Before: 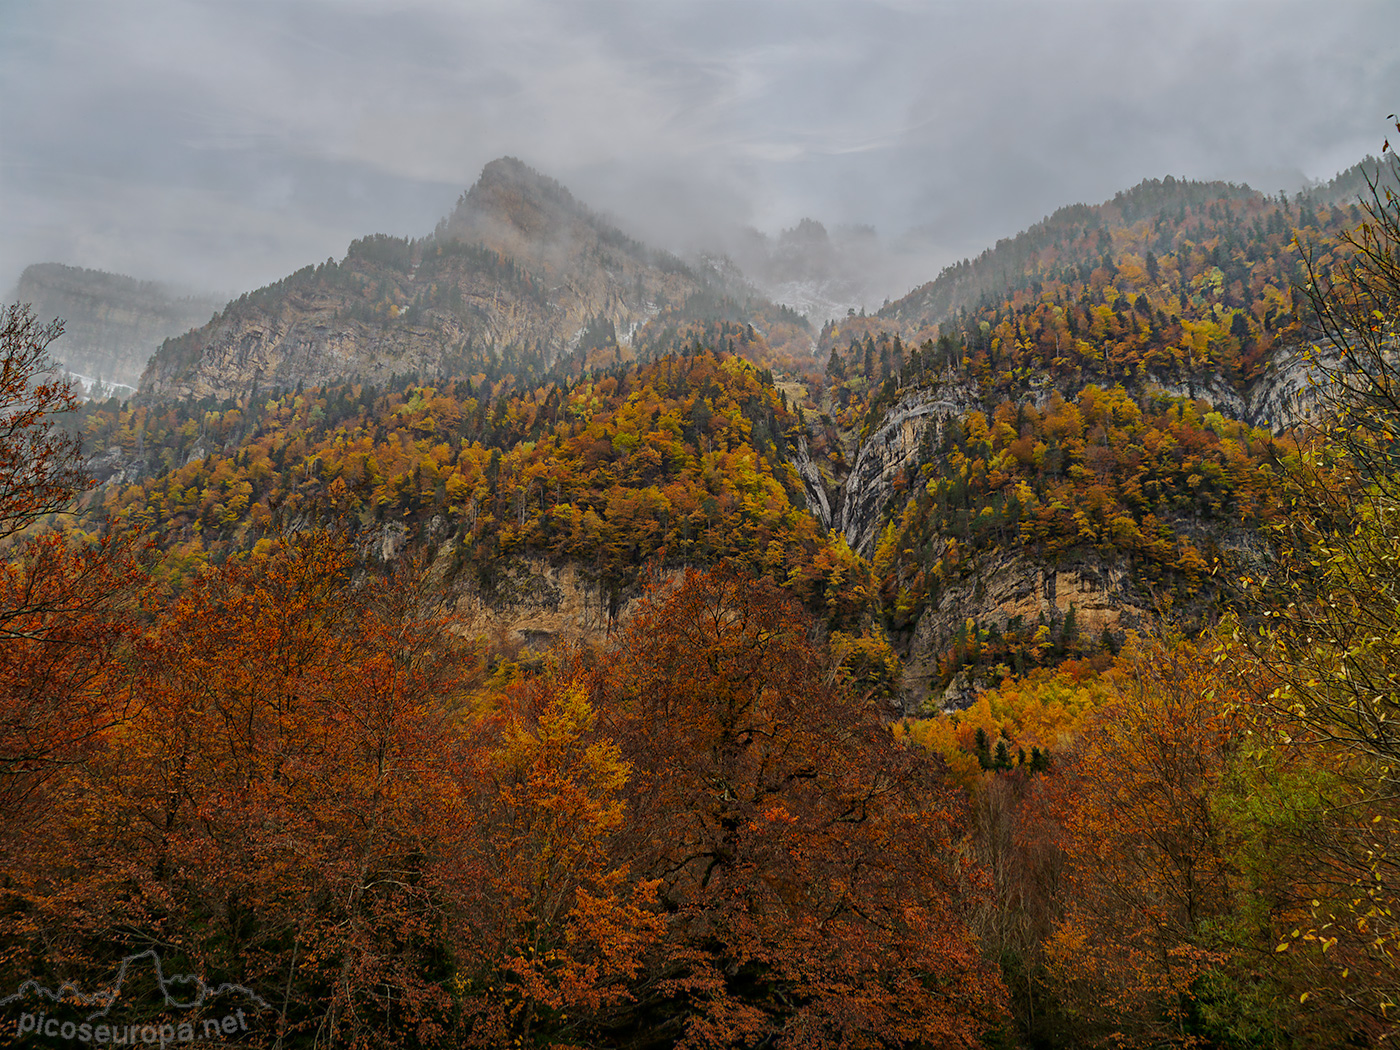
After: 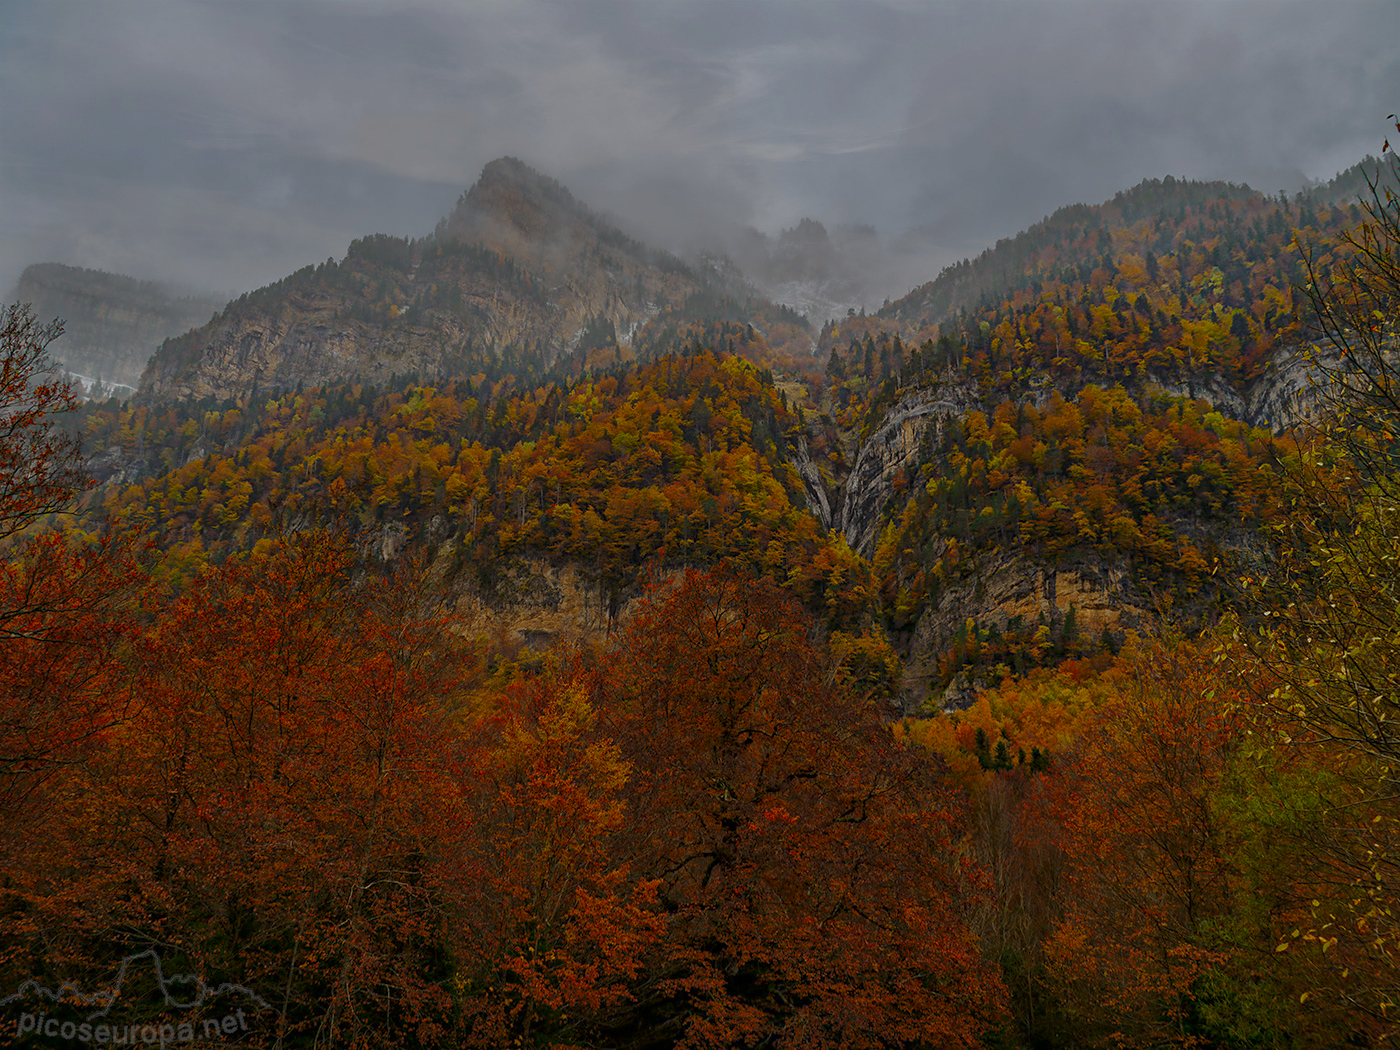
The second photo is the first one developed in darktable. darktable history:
tone curve: curves: ch0 [(0, 0) (0.91, 0.76) (0.997, 0.913)], color space Lab, independent channels, preserve colors none
